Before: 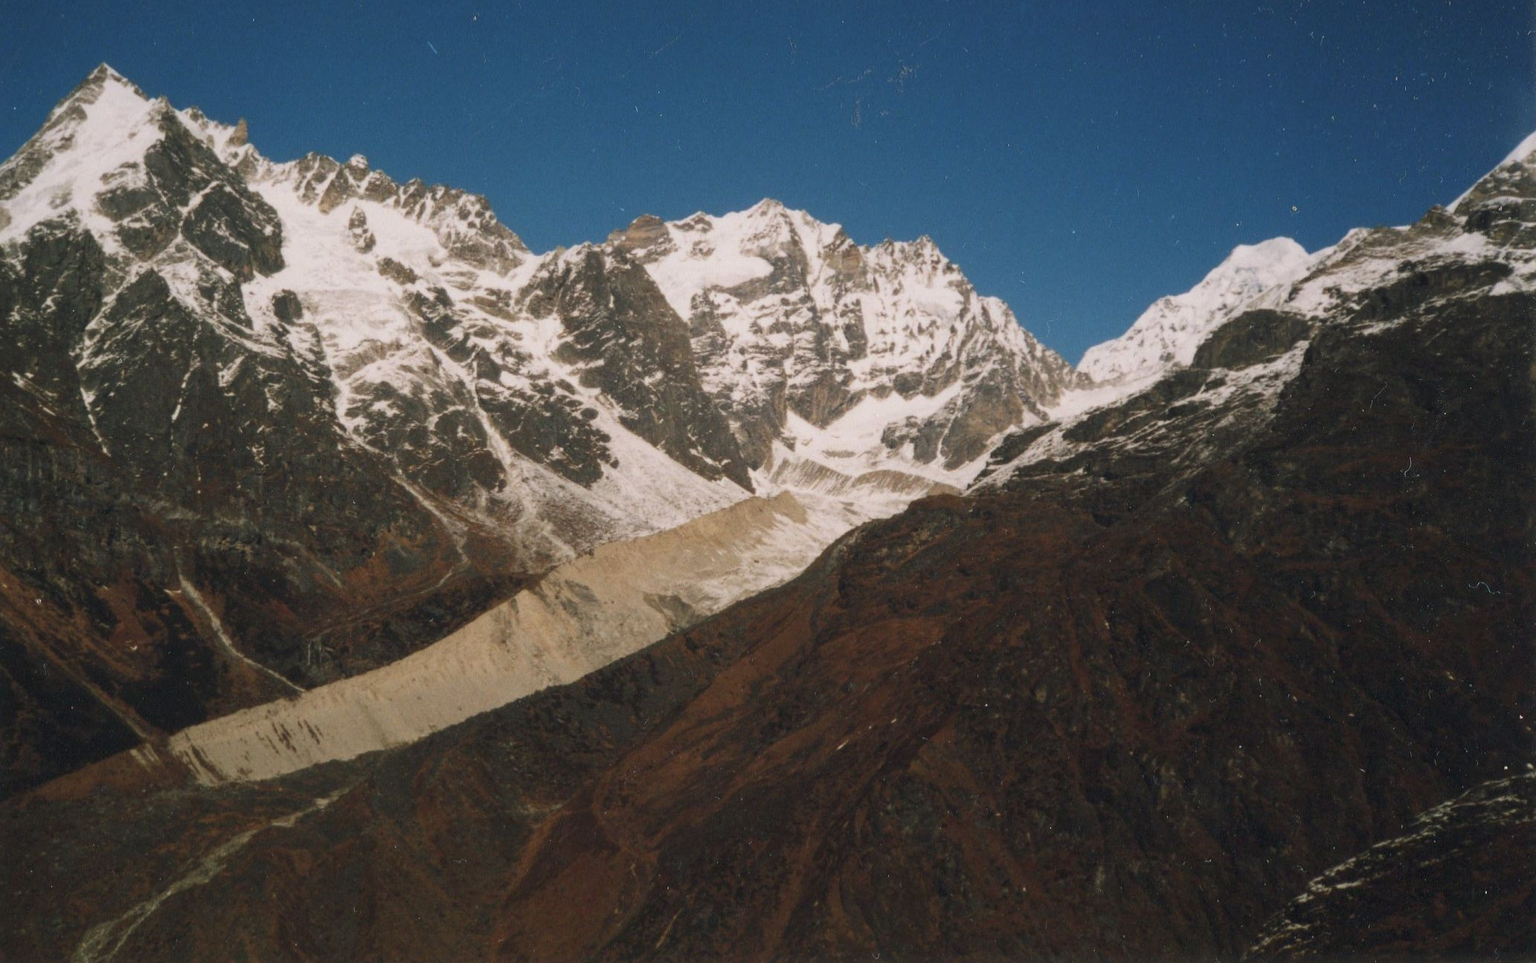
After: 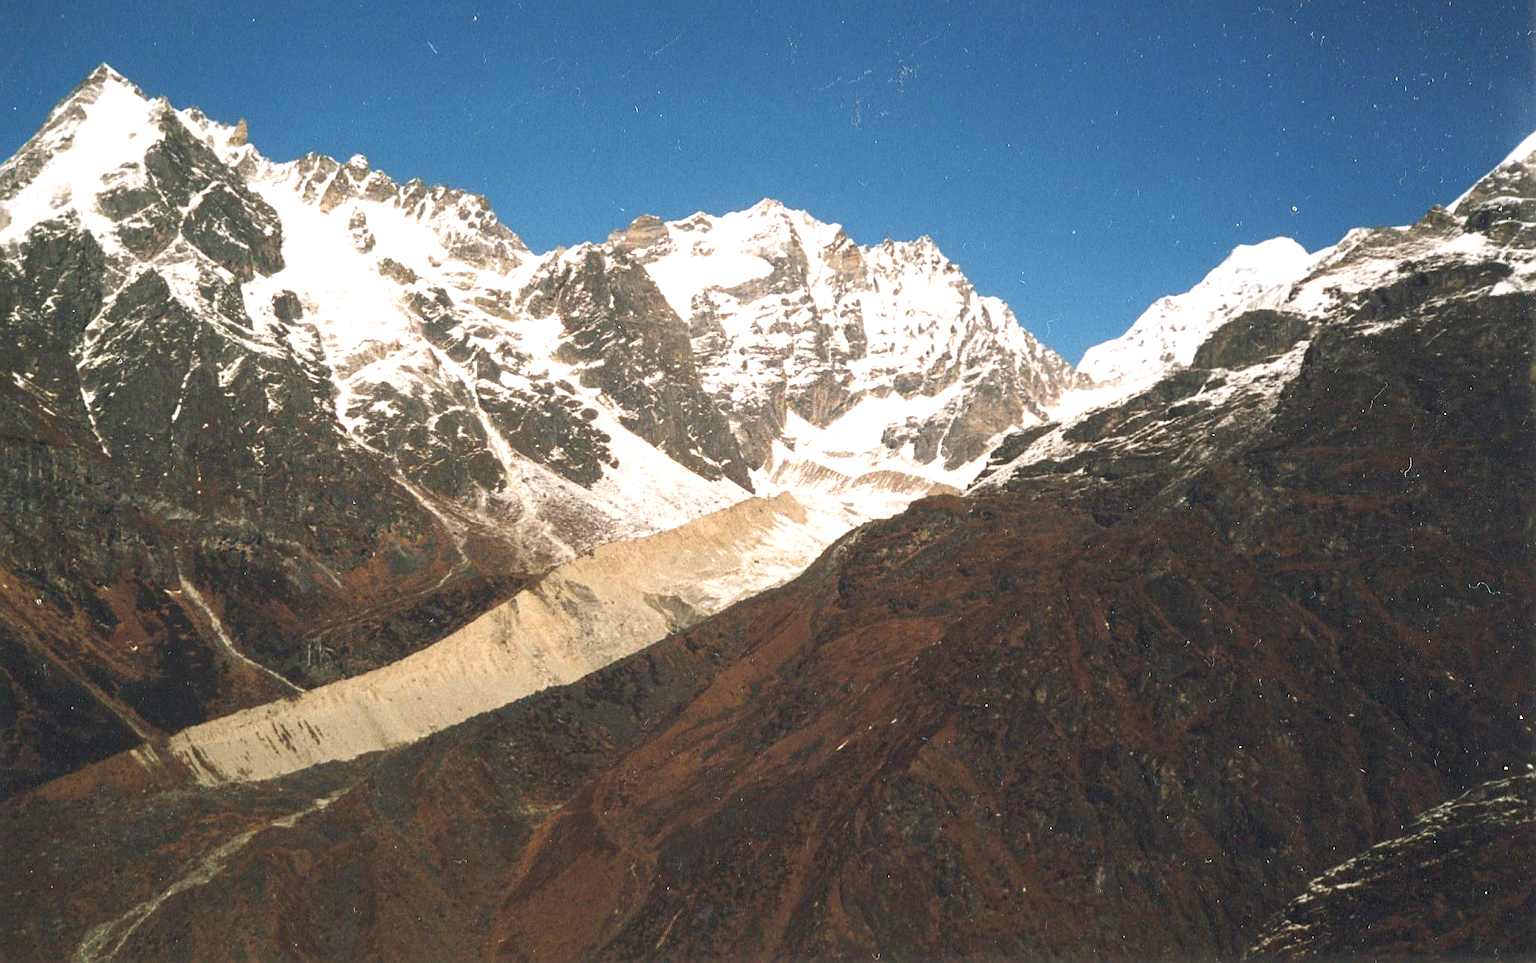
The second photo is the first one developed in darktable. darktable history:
exposure: black level correction 0, exposure 1.1 EV, compensate highlight preservation false
sharpen: on, module defaults
